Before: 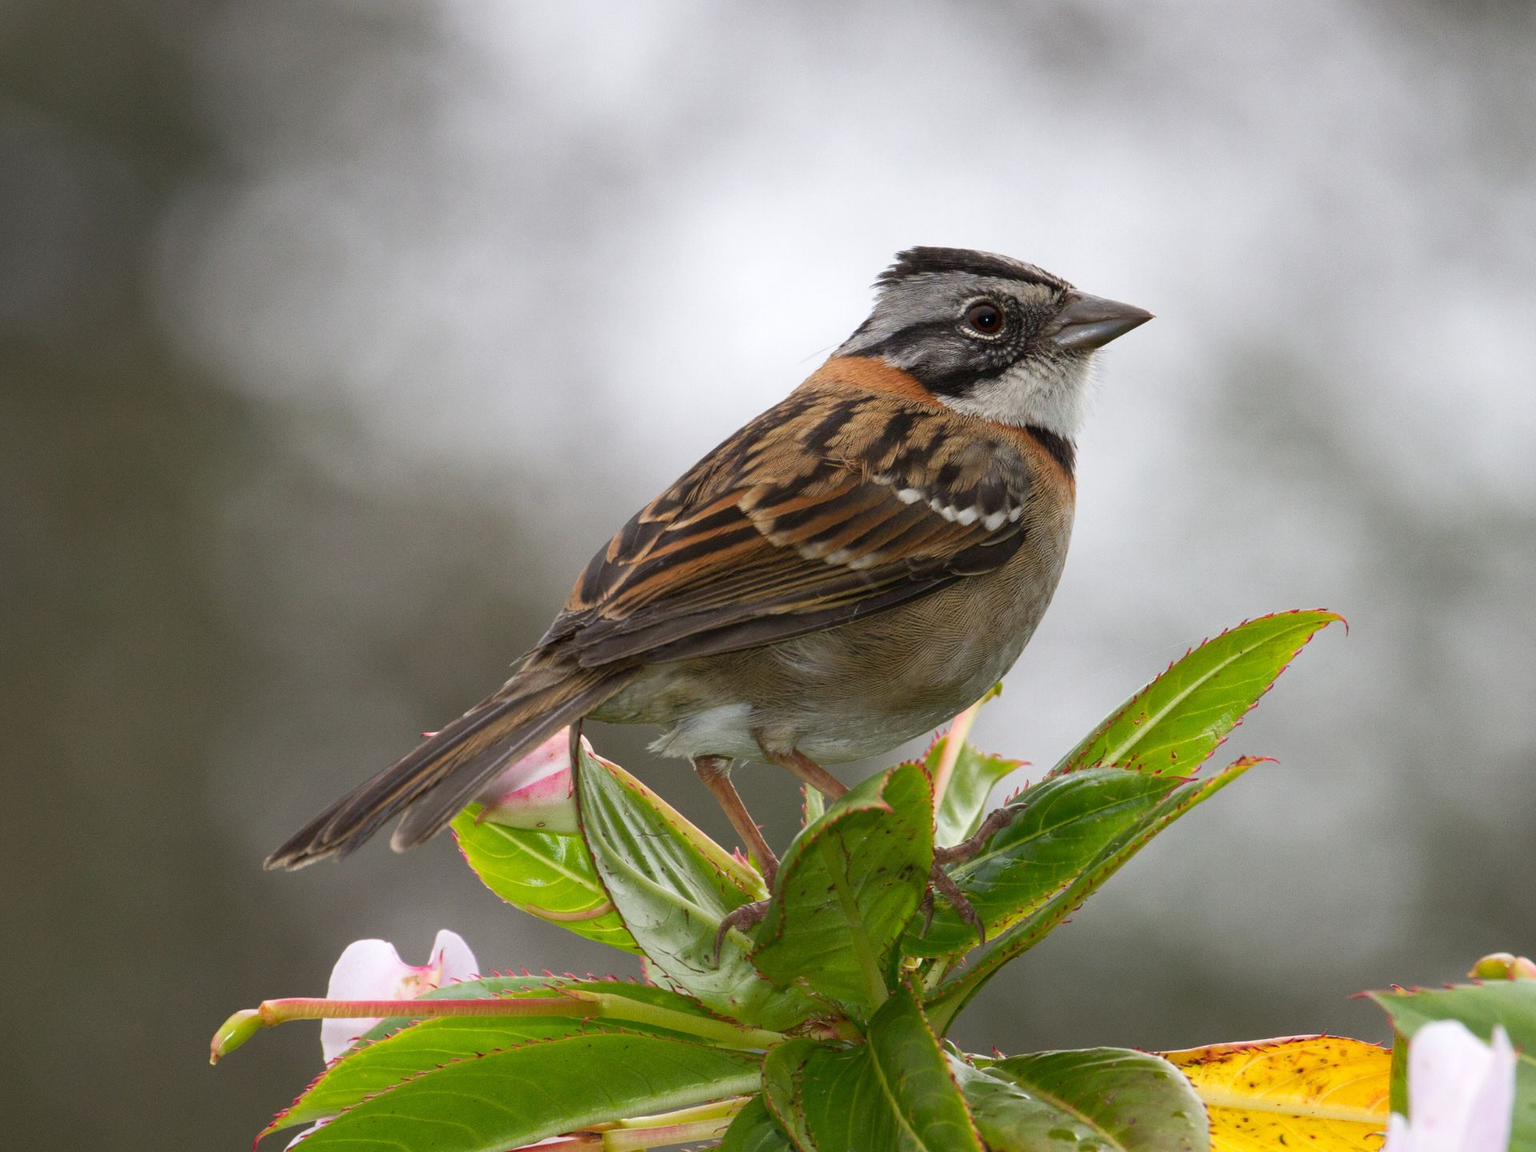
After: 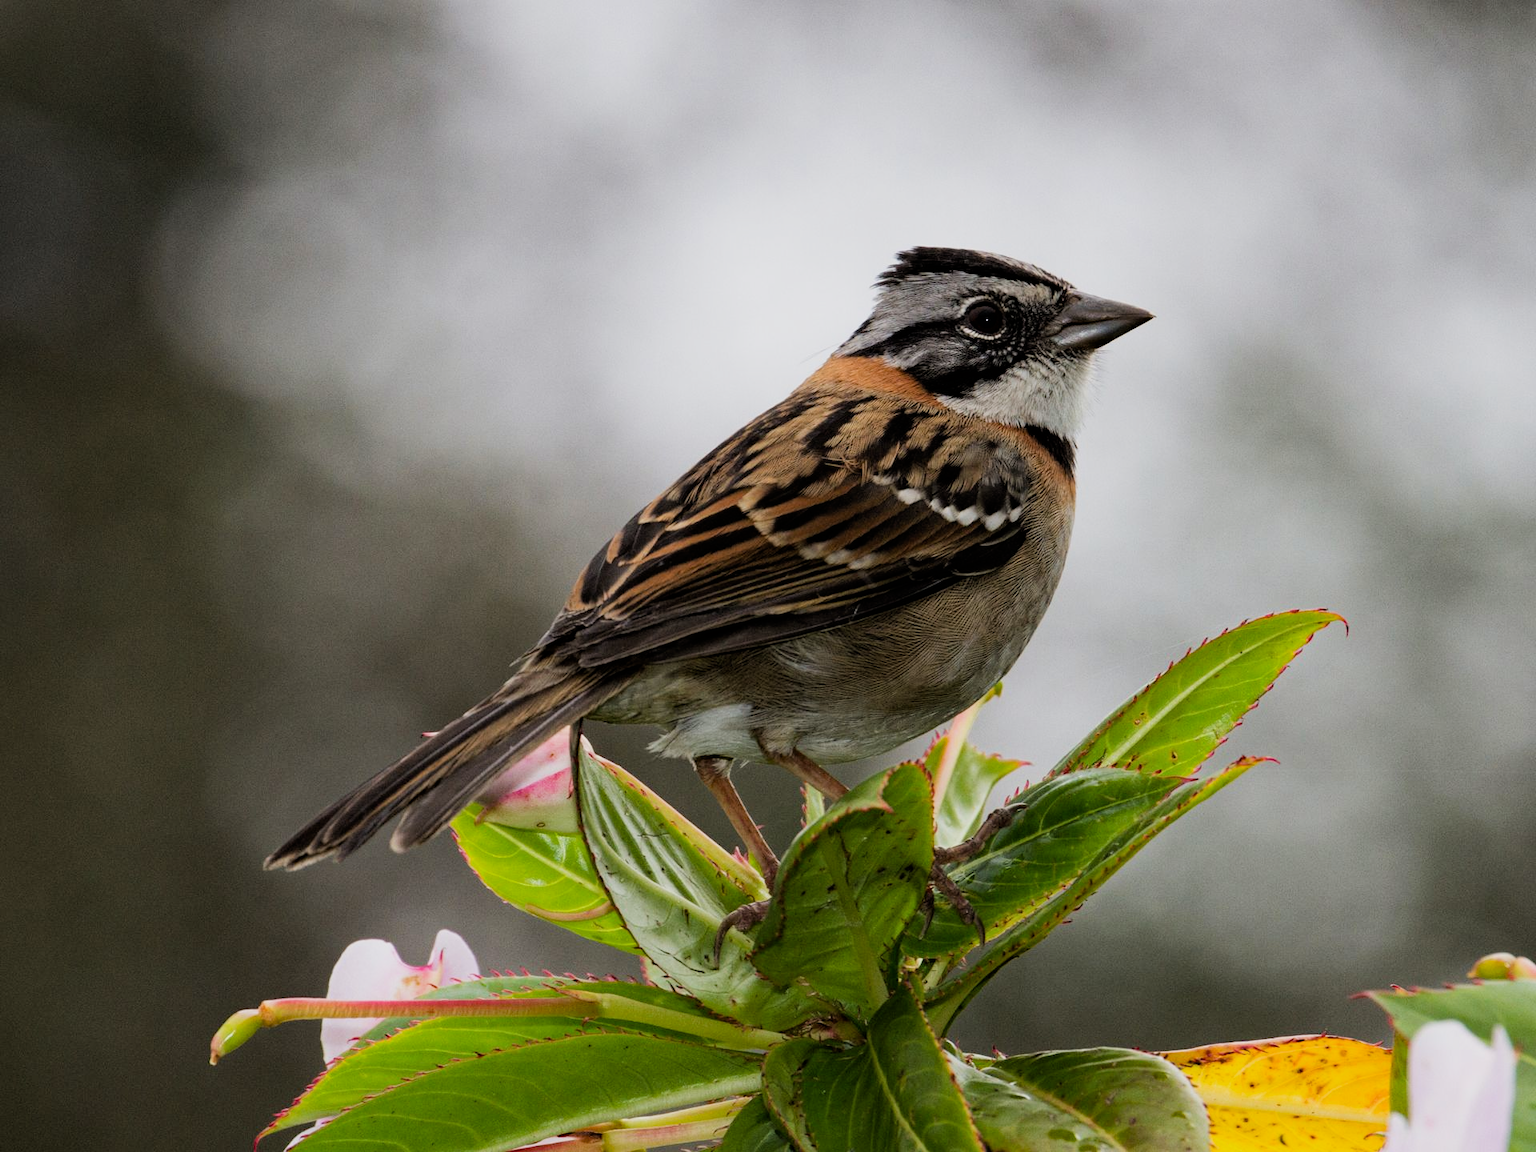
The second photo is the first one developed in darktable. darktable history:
filmic rgb: black relative exposure -5 EV, hardness 2.88, contrast 1.3, highlights saturation mix -30%
haze removal: strength 0.29, distance 0.25, compatibility mode true, adaptive false
